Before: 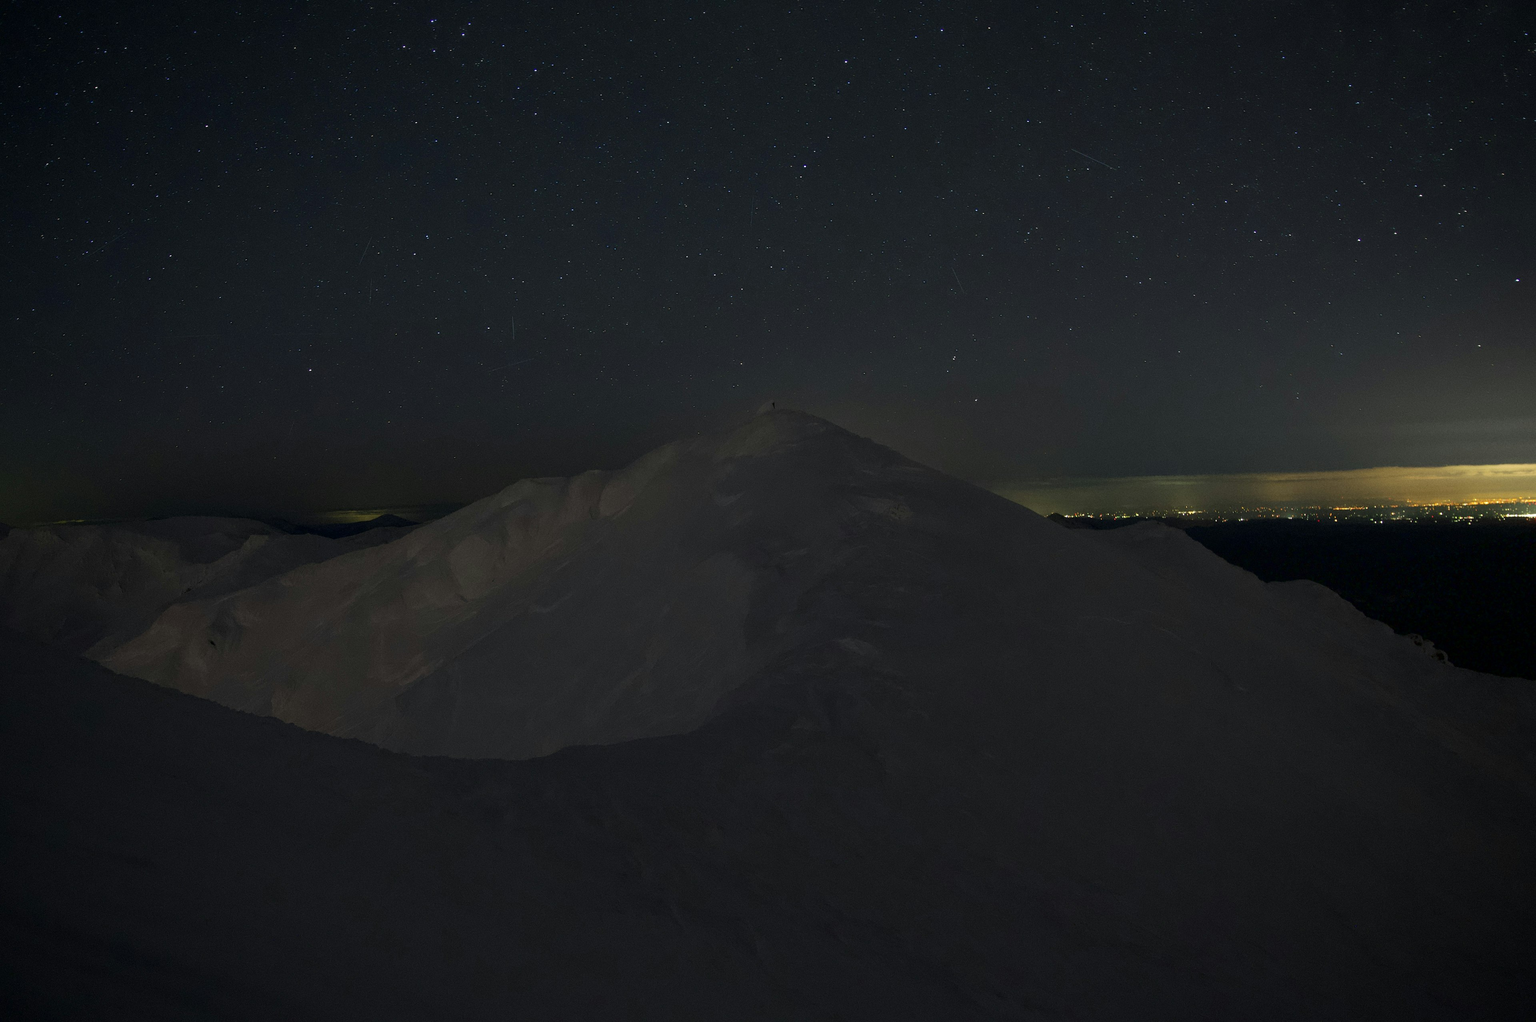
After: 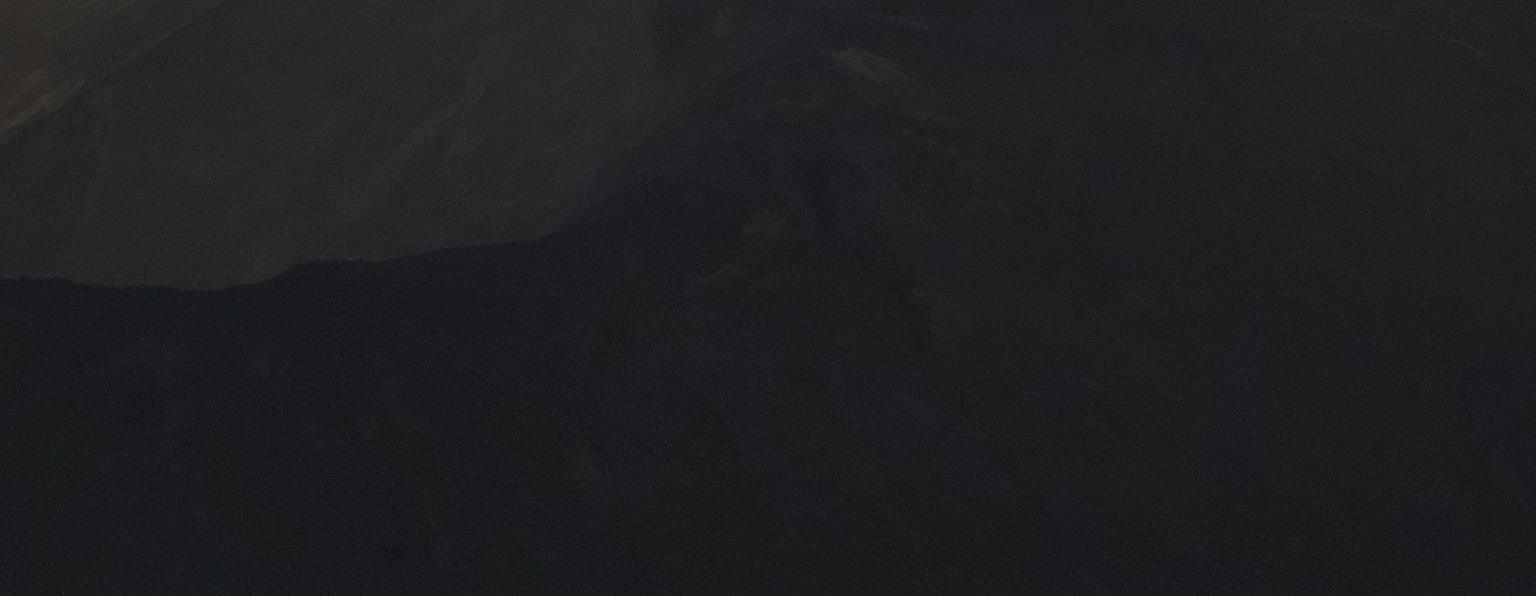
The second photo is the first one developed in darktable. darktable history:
crop: left 18.091%, top 51.13%, right 17.525%, bottom 16.85%
rotate and perspective: rotation 0.72°, lens shift (vertical) -0.352, lens shift (horizontal) -0.051, crop left 0.152, crop right 0.859, crop top 0.019, crop bottom 0.964
color balance rgb: perceptual saturation grading › global saturation 25%, global vibrance 20%
haze removal: strength -0.09, adaptive false
